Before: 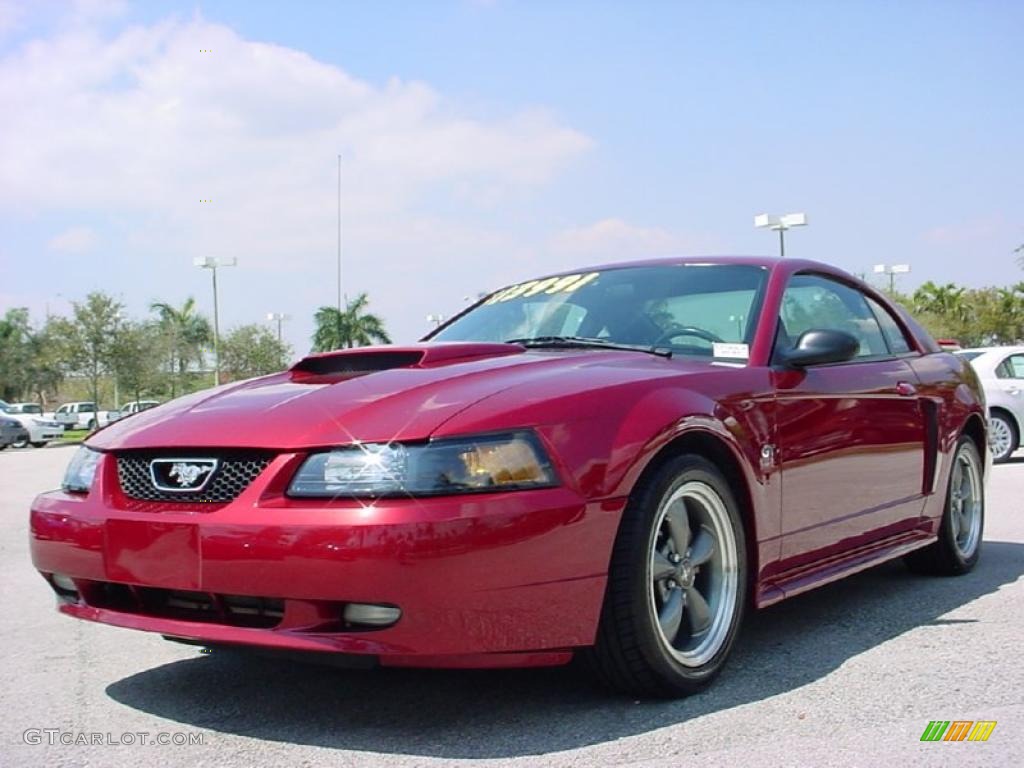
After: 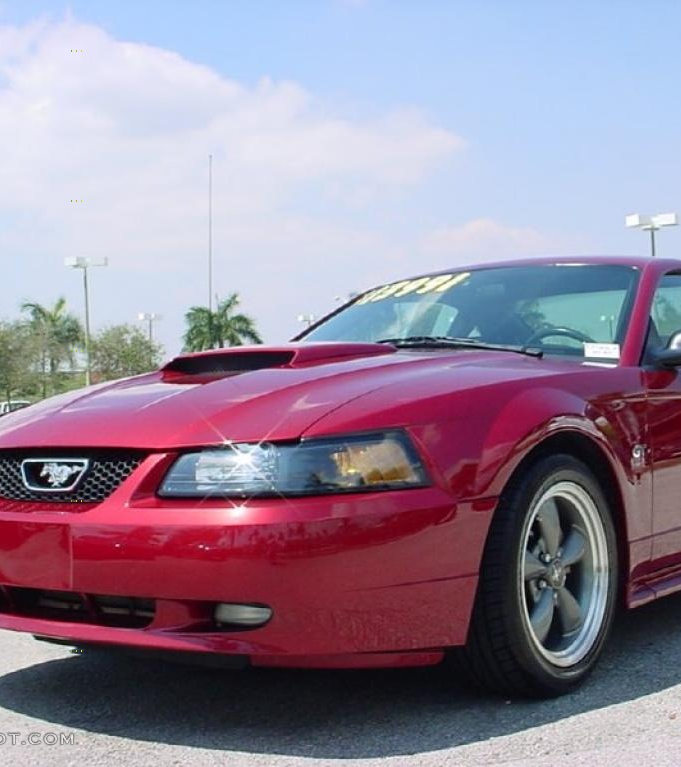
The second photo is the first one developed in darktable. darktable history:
crop and rotate: left 12.64%, right 20.812%
